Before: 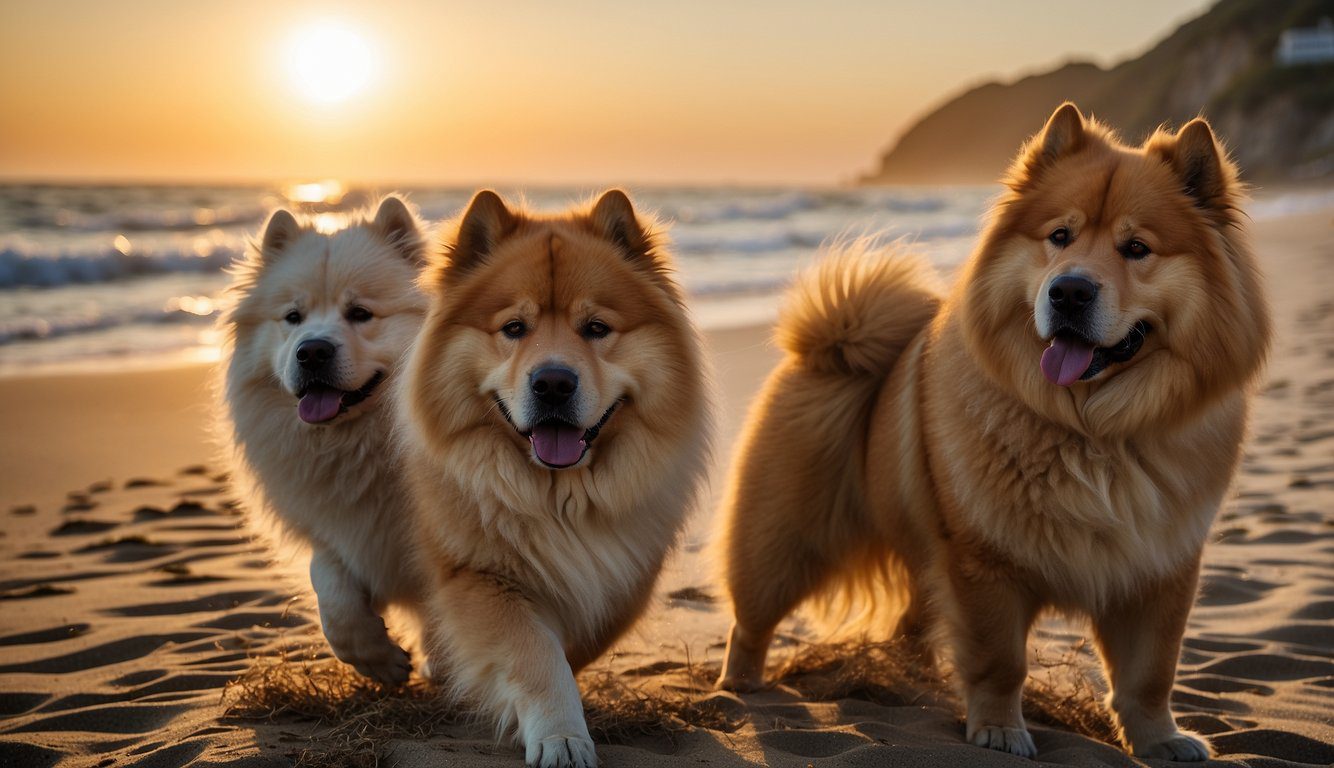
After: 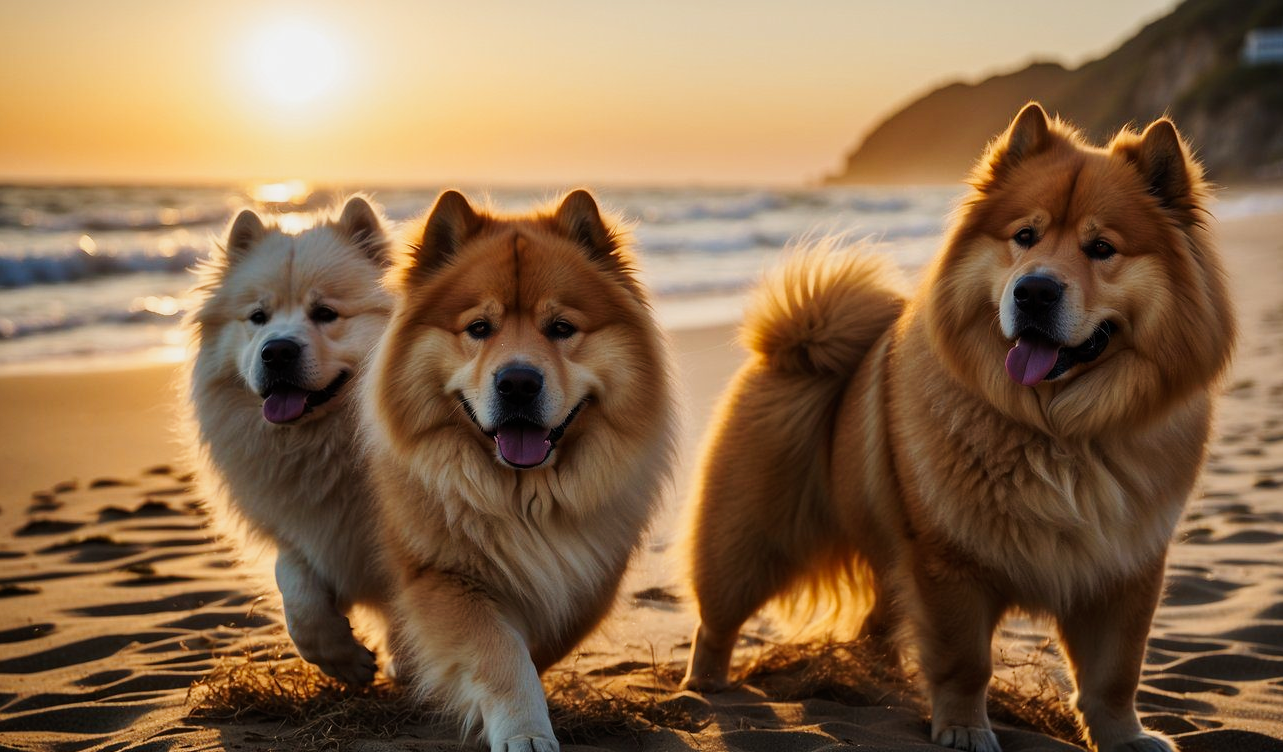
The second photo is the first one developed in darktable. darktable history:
tone curve: curves: ch0 [(0, 0) (0.087, 0.054) (0.281, 0.245) (0.506, 0.526) (0.8, 0.824) (0.994, 0.955)]; ch1 [(0, 0) (0.27, 0.195) (0.406, 0.435) (0.452, 0.474) (0.495, 0.5) (0.514, 0.508) (0.563, 0.584) (0.654, 0.689) (1, 1)]; ch2 [(0, 0) (0.269, 0.299) (0.459, 0.441) (0.498, 0.499) (0.523, 0.52) (0.551, 0.549) (0.633, 0.625) (0.659, 0.681) (0.718, 0.764) (1, 1)], preserve colors none
crop and rotate: left 2.696%, right 1.113%, bottom 2.004%
